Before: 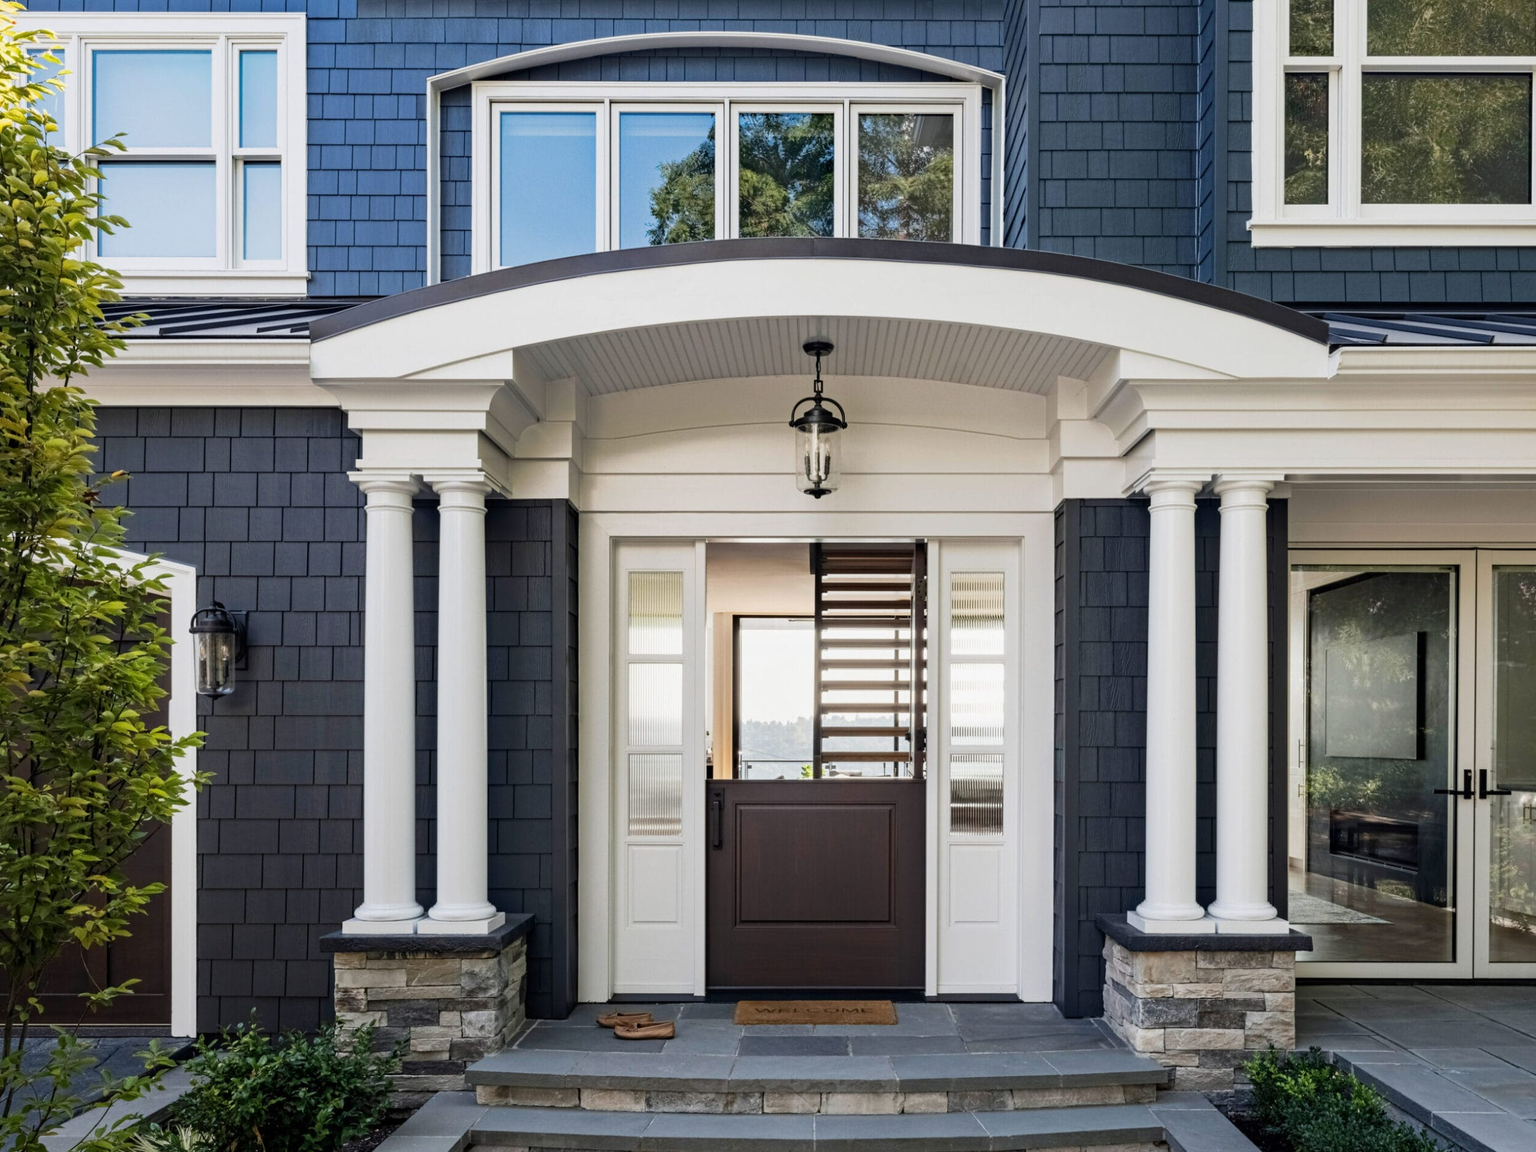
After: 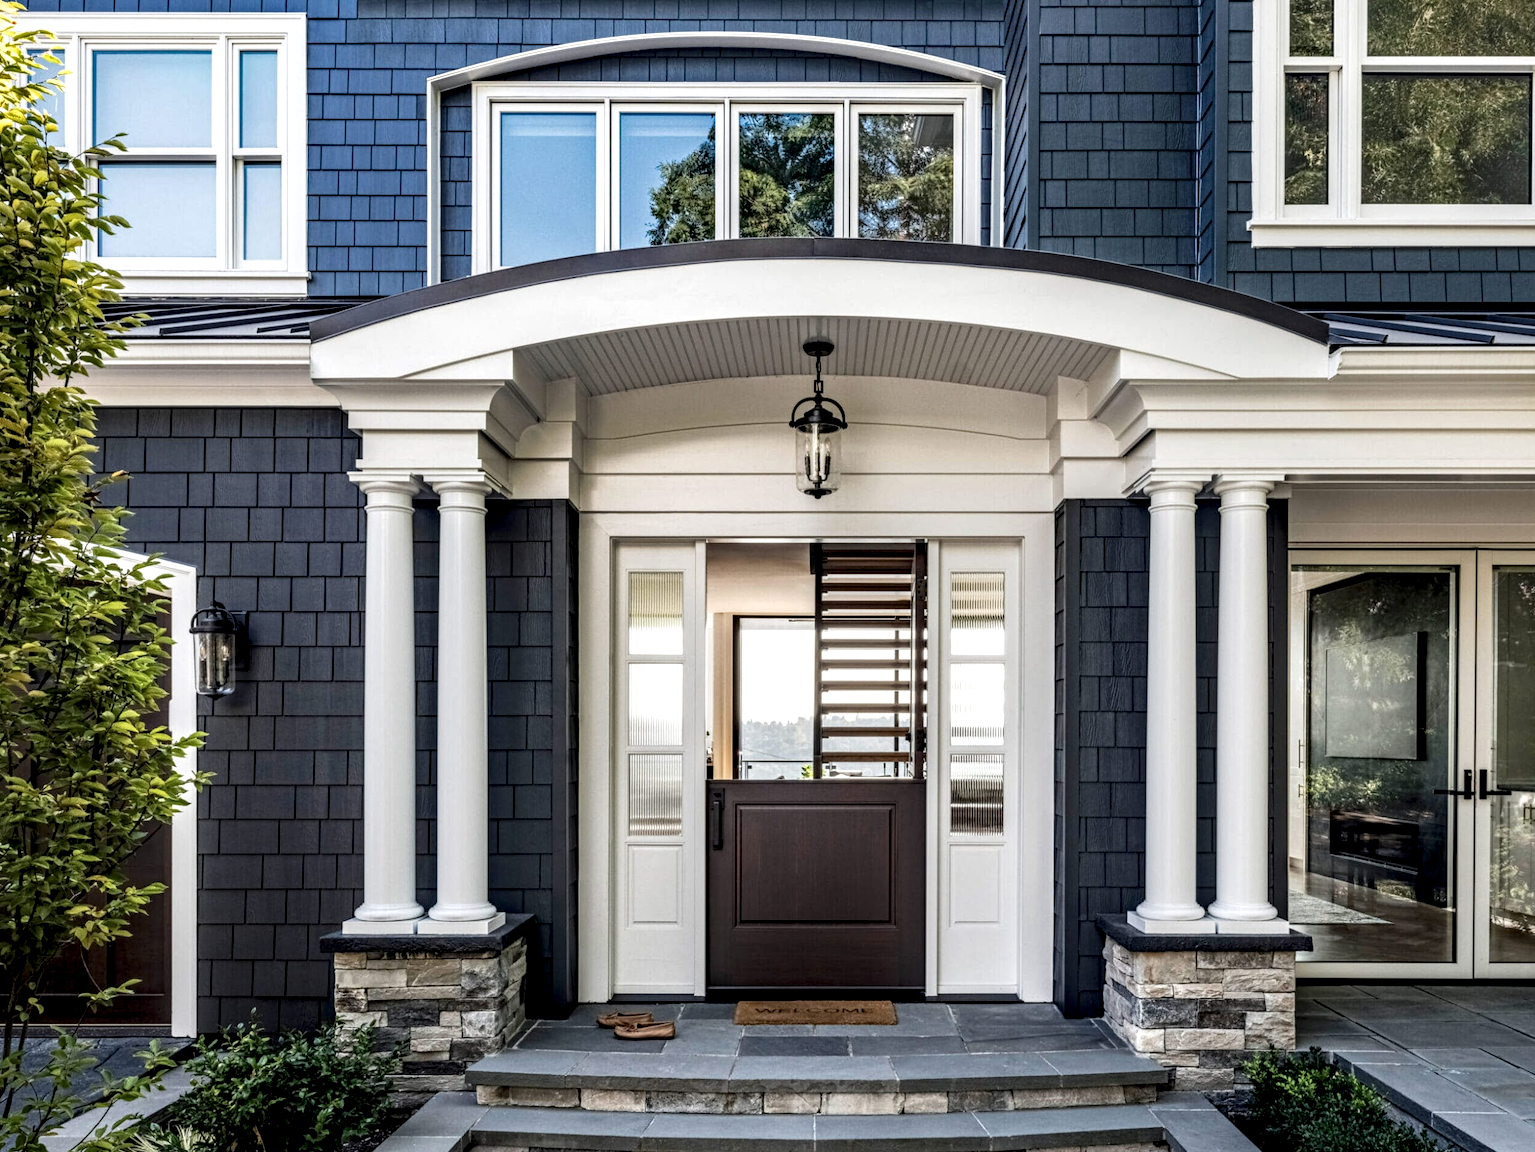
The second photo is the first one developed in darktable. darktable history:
local contrast: highlights 18%, detail 185%
